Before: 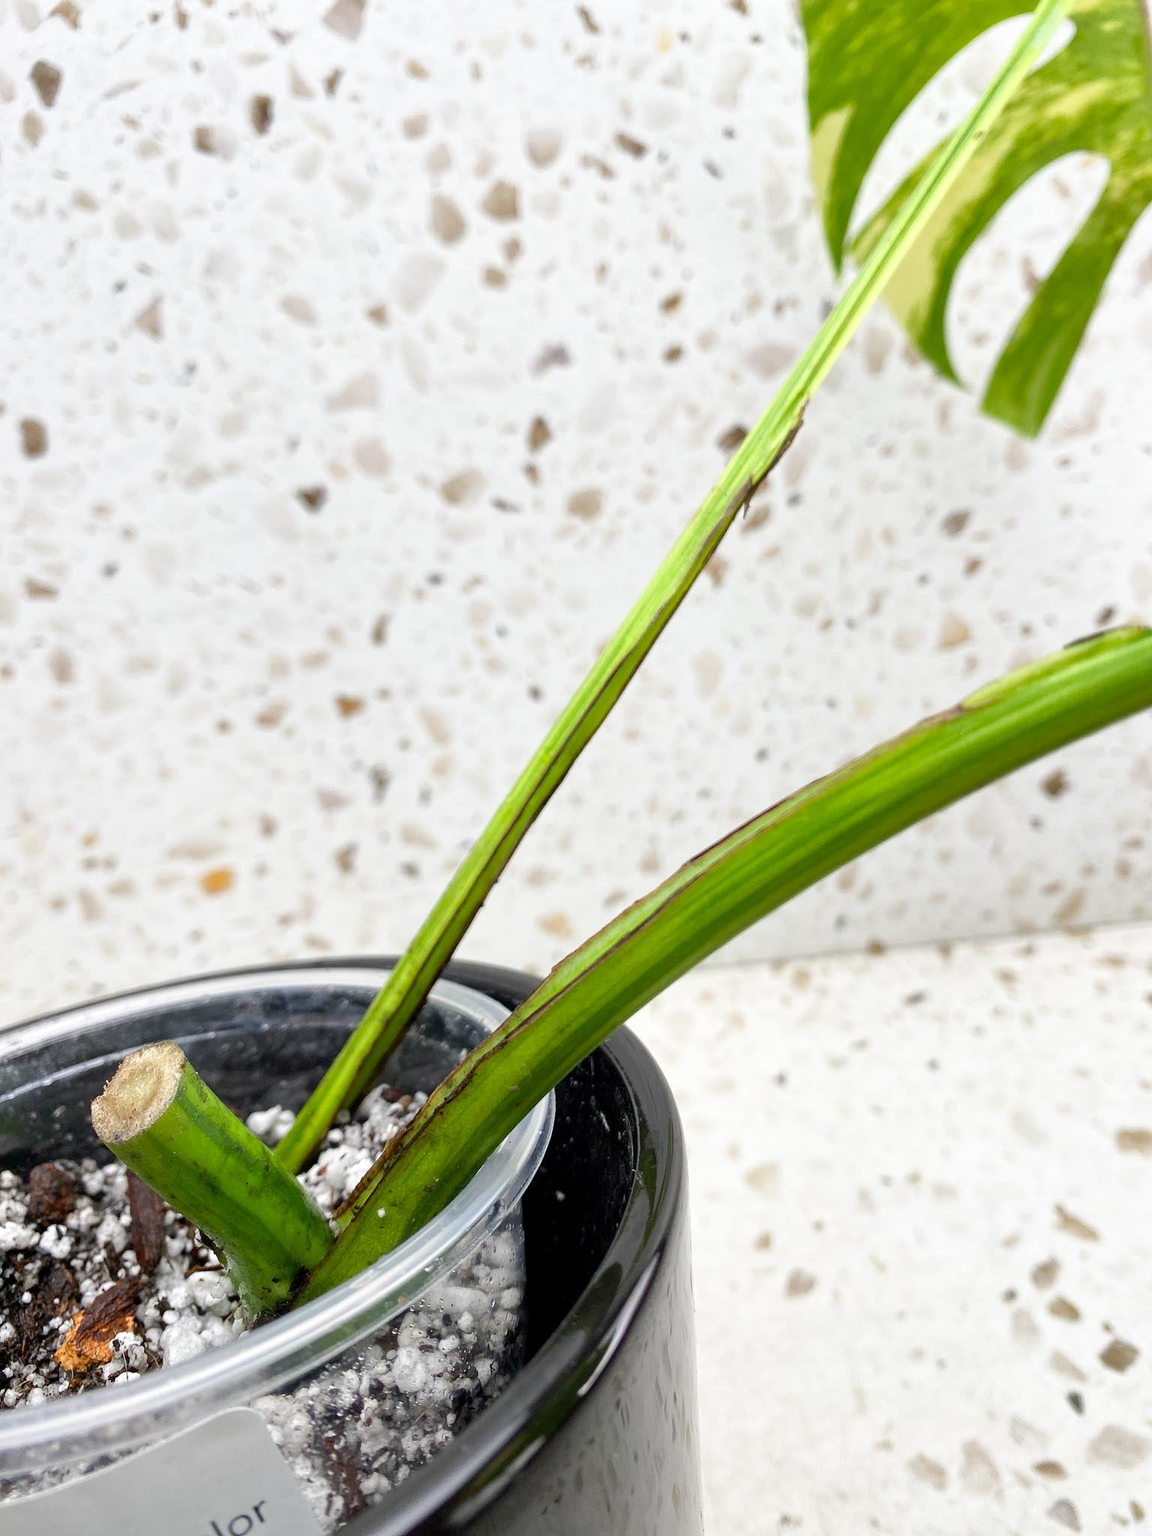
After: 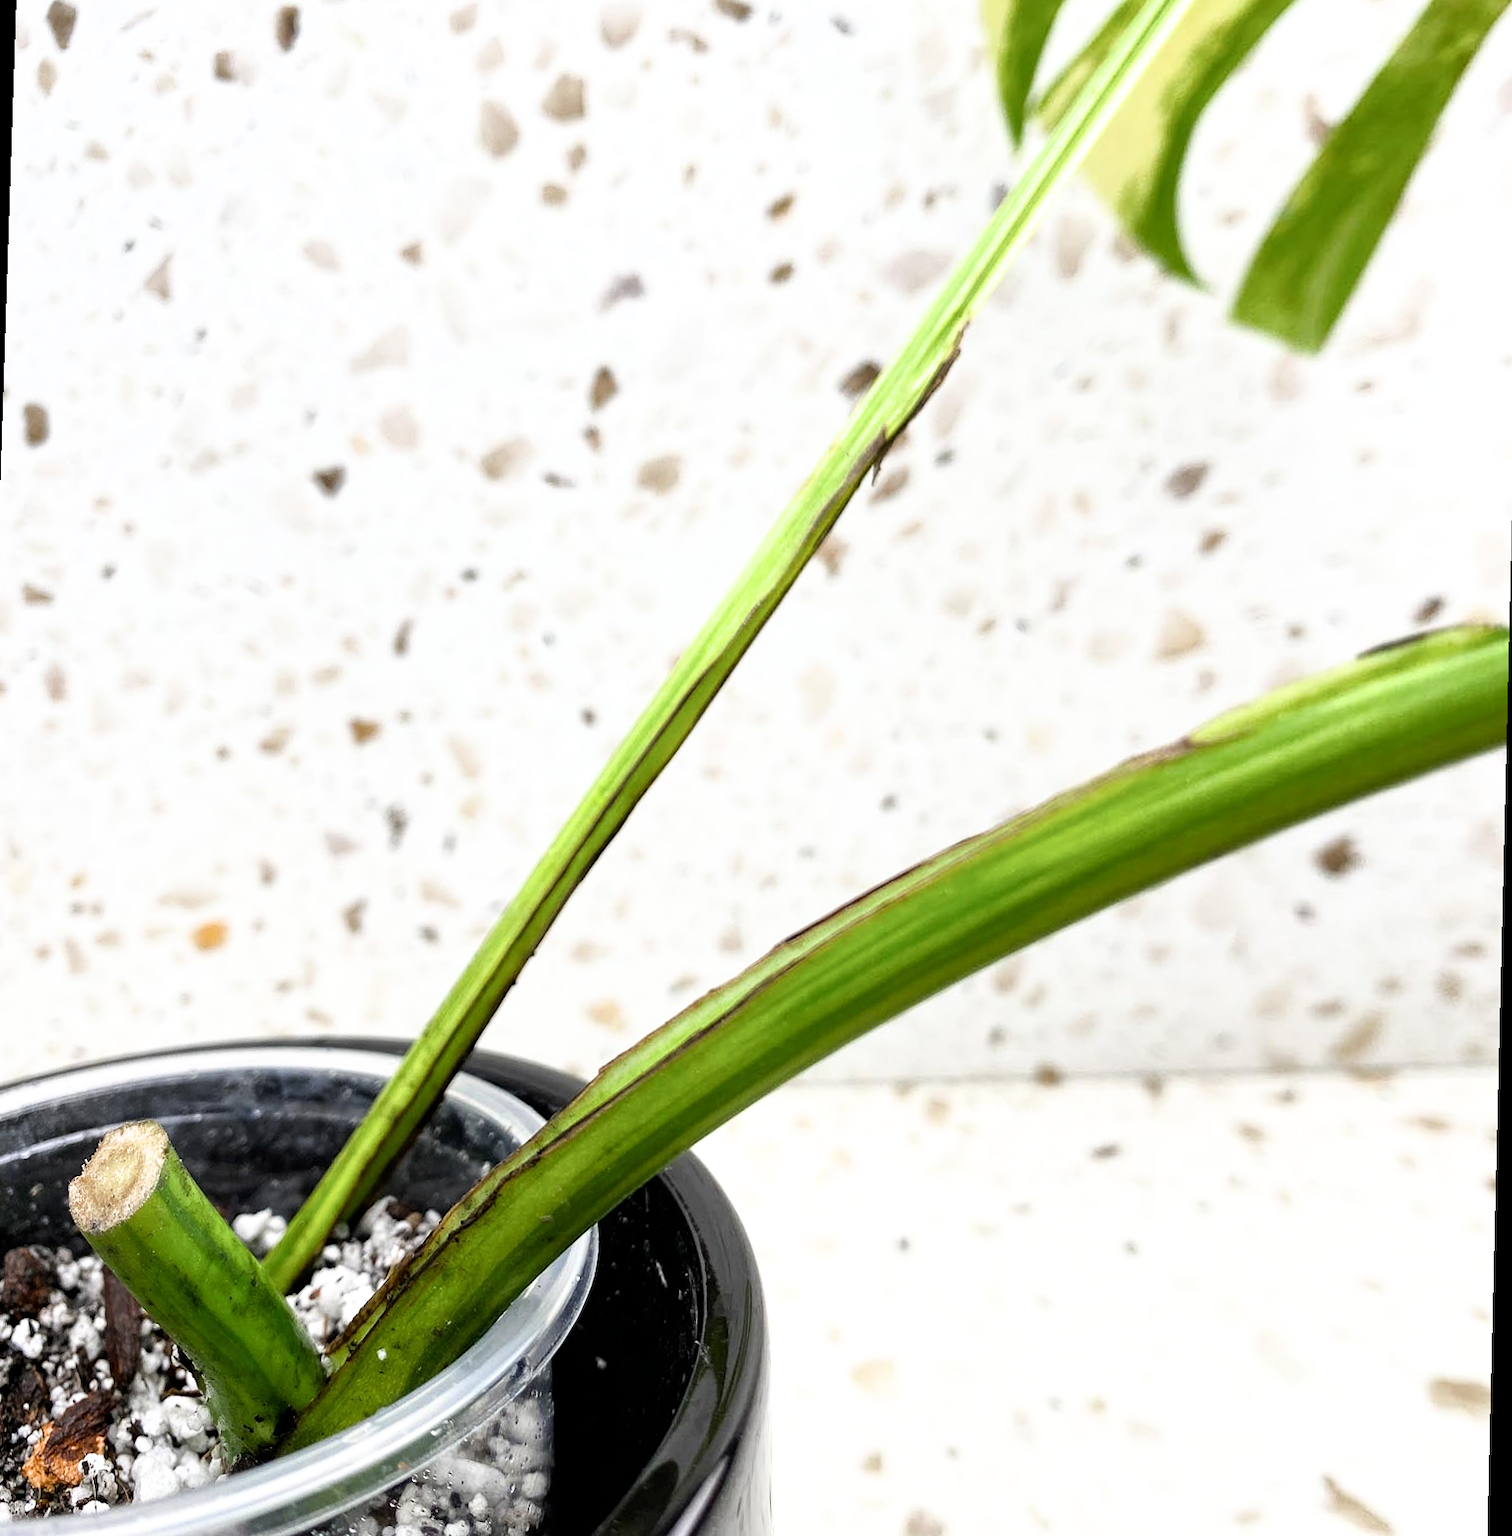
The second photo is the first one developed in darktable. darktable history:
filmic rgb: white relative exposure 2.34 EV, hardness 6.59
rotate and perspective: rotation 1.69°, lens shift (vertical) -0.023, lens shift (horizontal) -0.291, crop left 0.025, crop right 0.988, crop top 0.092, crop bottom 0.842
crop and rotate: top 5.609%, bottom 5.609%
